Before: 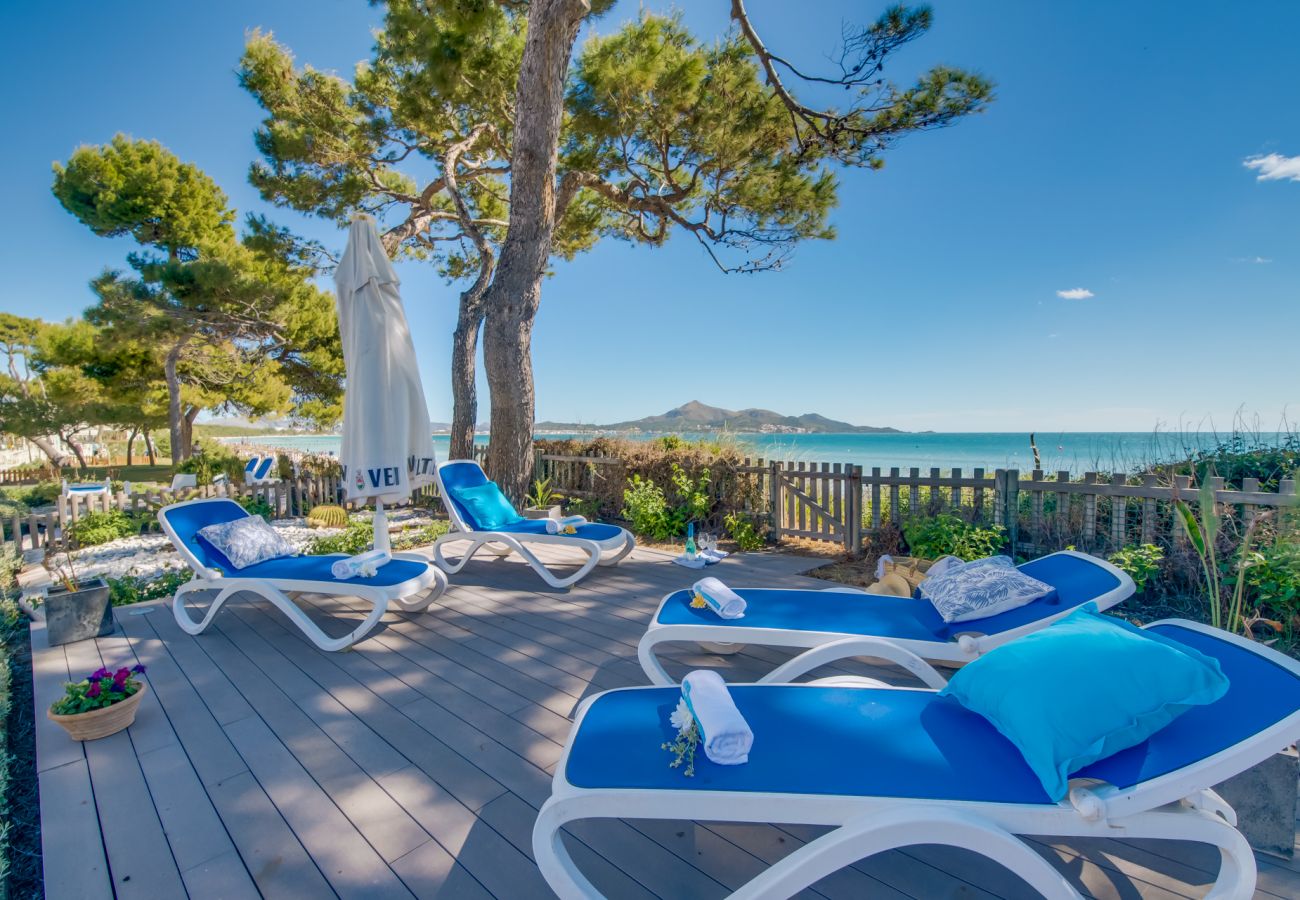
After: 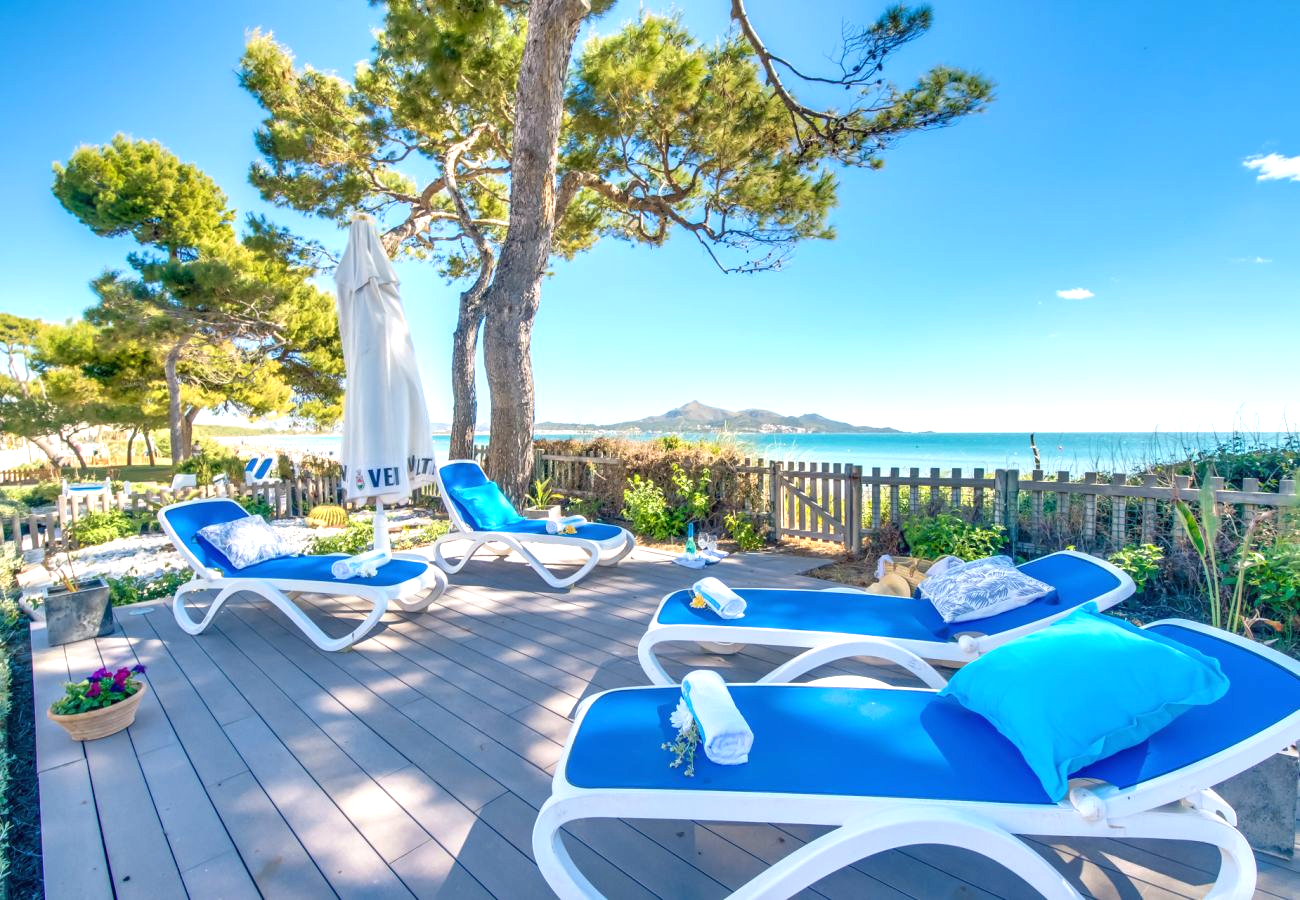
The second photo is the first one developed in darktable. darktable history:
sharpen: radius 2.883, amount 0.868, threshold 47.523
exposure: black level correction 0, exposure 1 EV, compensate exposure bias true, compensate highlight preservation false
